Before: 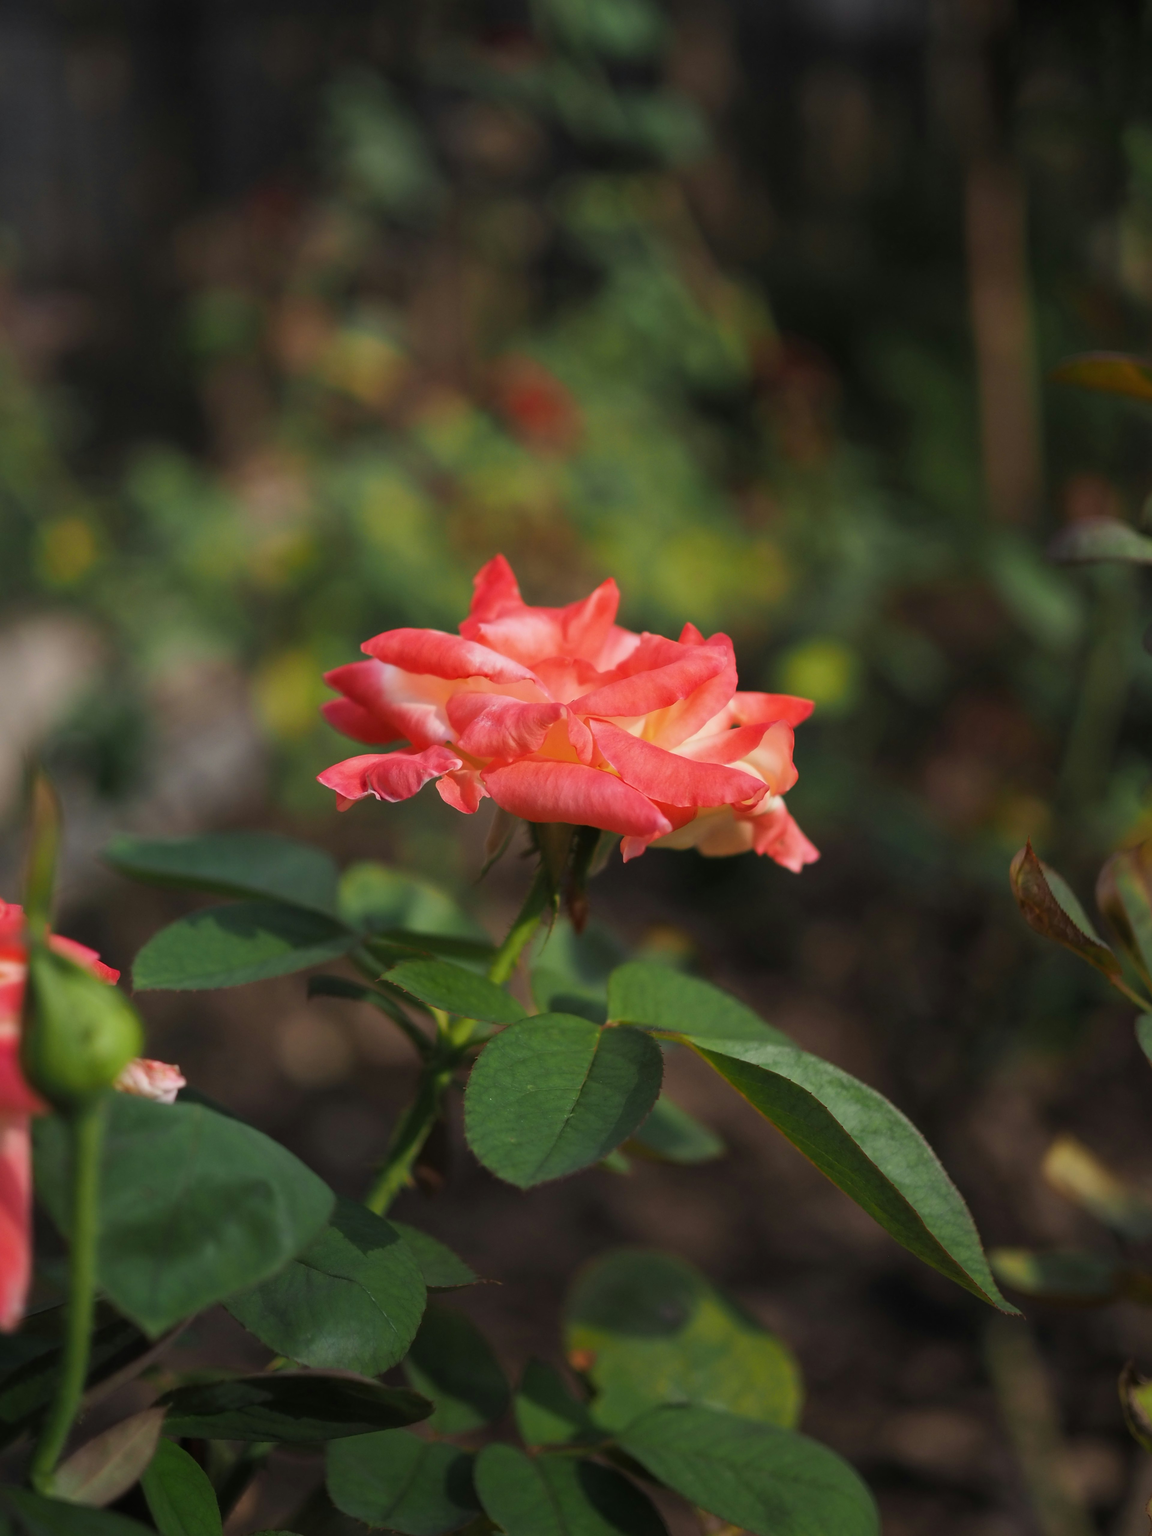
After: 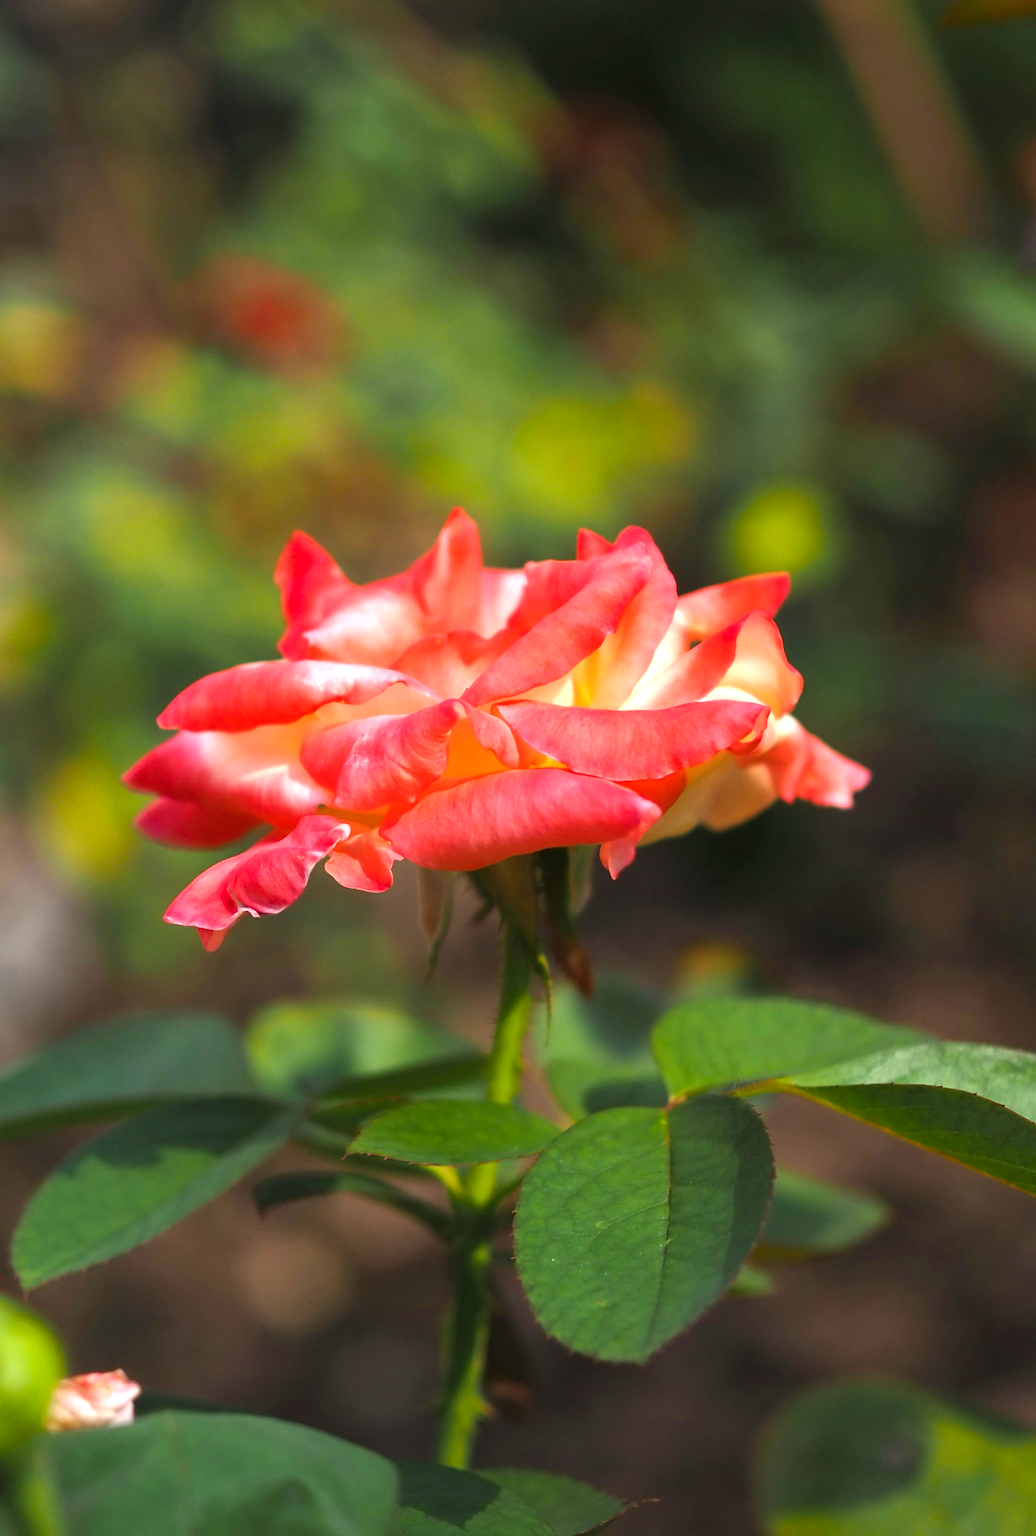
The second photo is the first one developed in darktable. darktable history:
crop and rotate: angle 20.35°, left 6.835%, right 4.216%, bottom 1.141%
color balance rgb: perceptual saturation grading › global saturation 0.27%, perceptual brilliance grading › global brilliance 30.375%, global vibrance 25.268%
